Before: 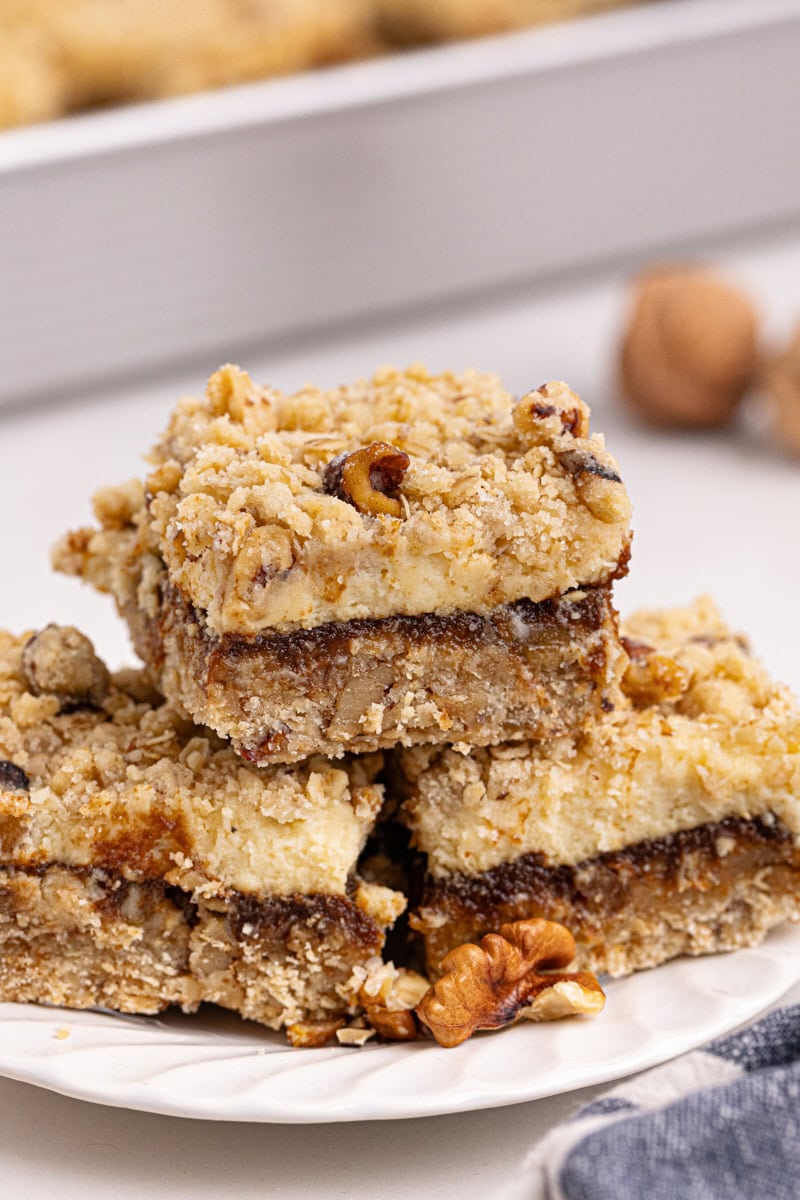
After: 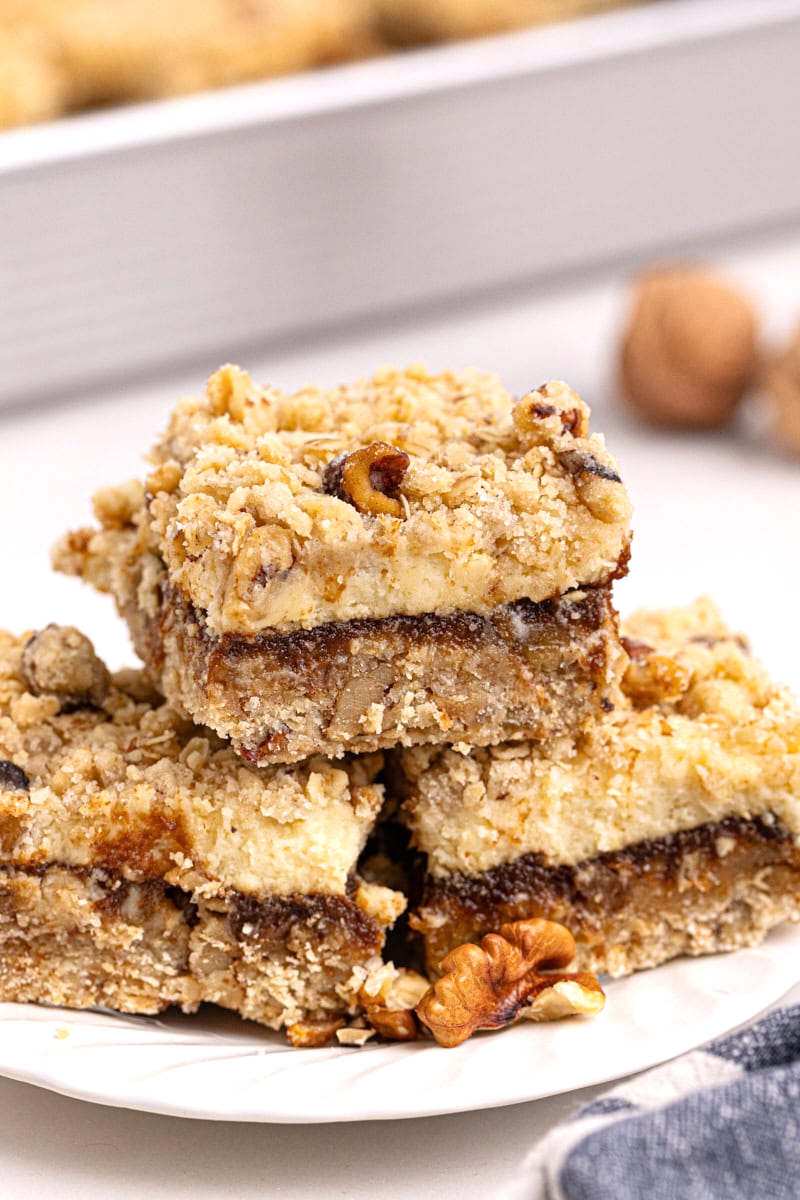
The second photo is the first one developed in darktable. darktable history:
exposure: exposure 0.297 EV, compensate highlight preservation false
